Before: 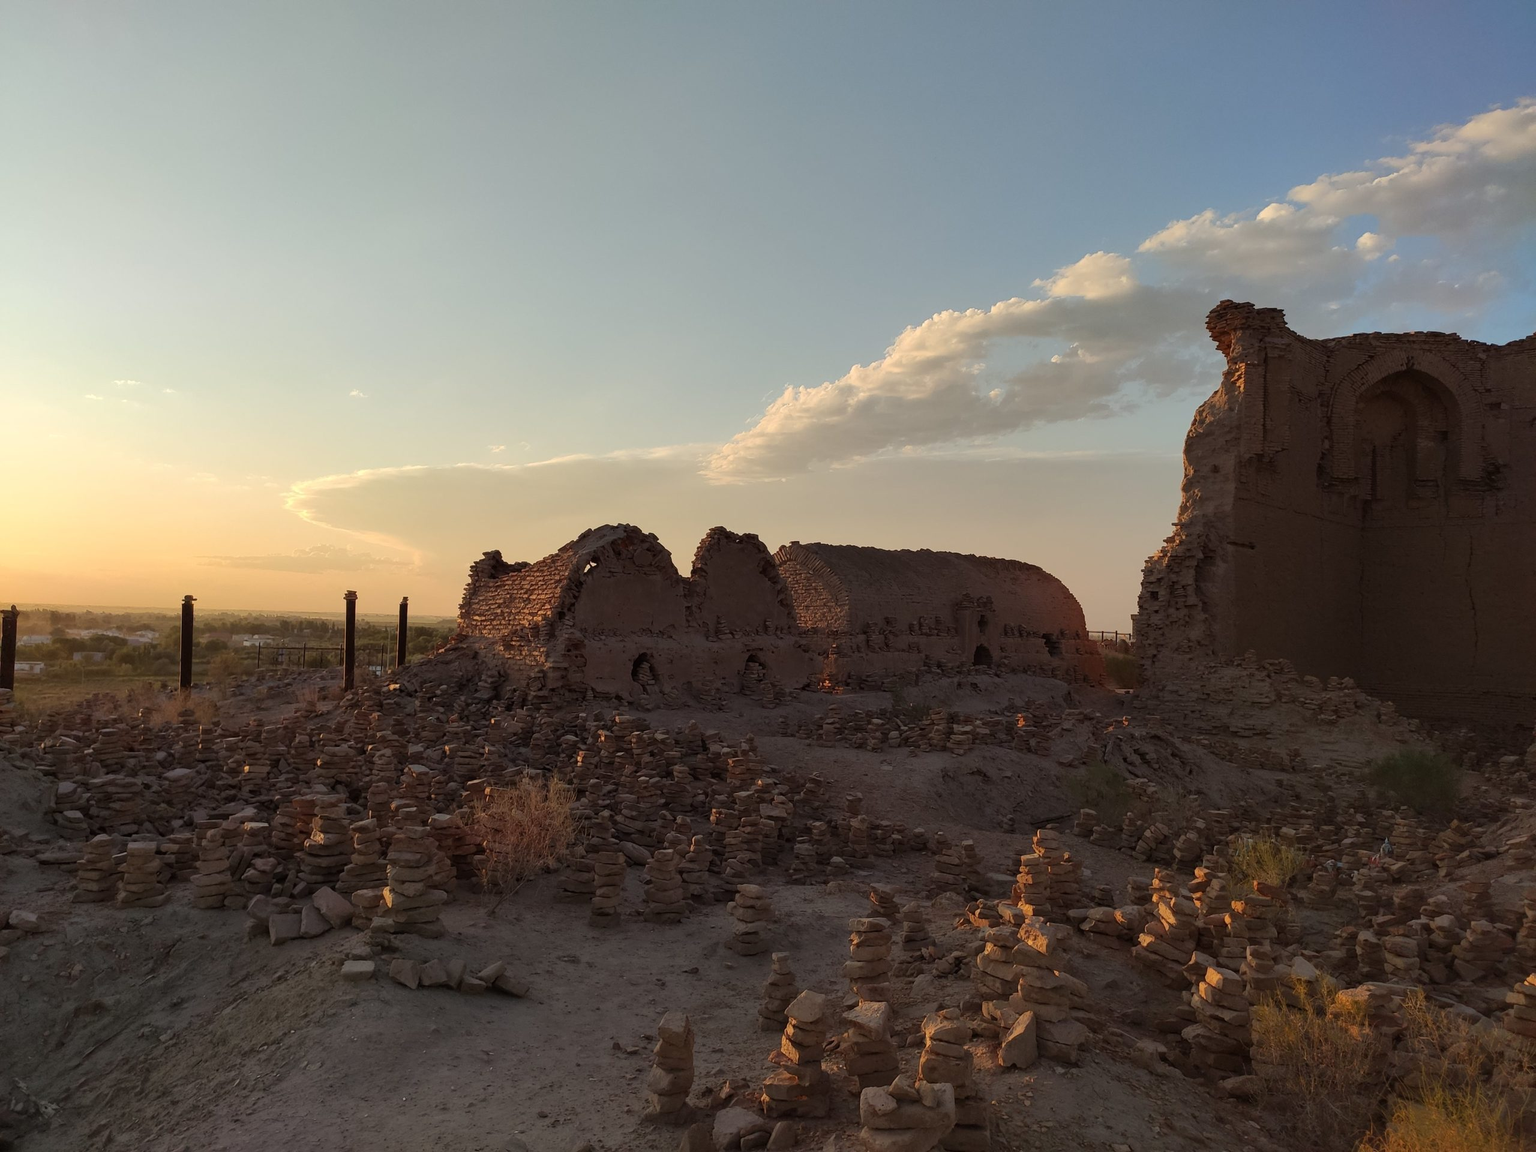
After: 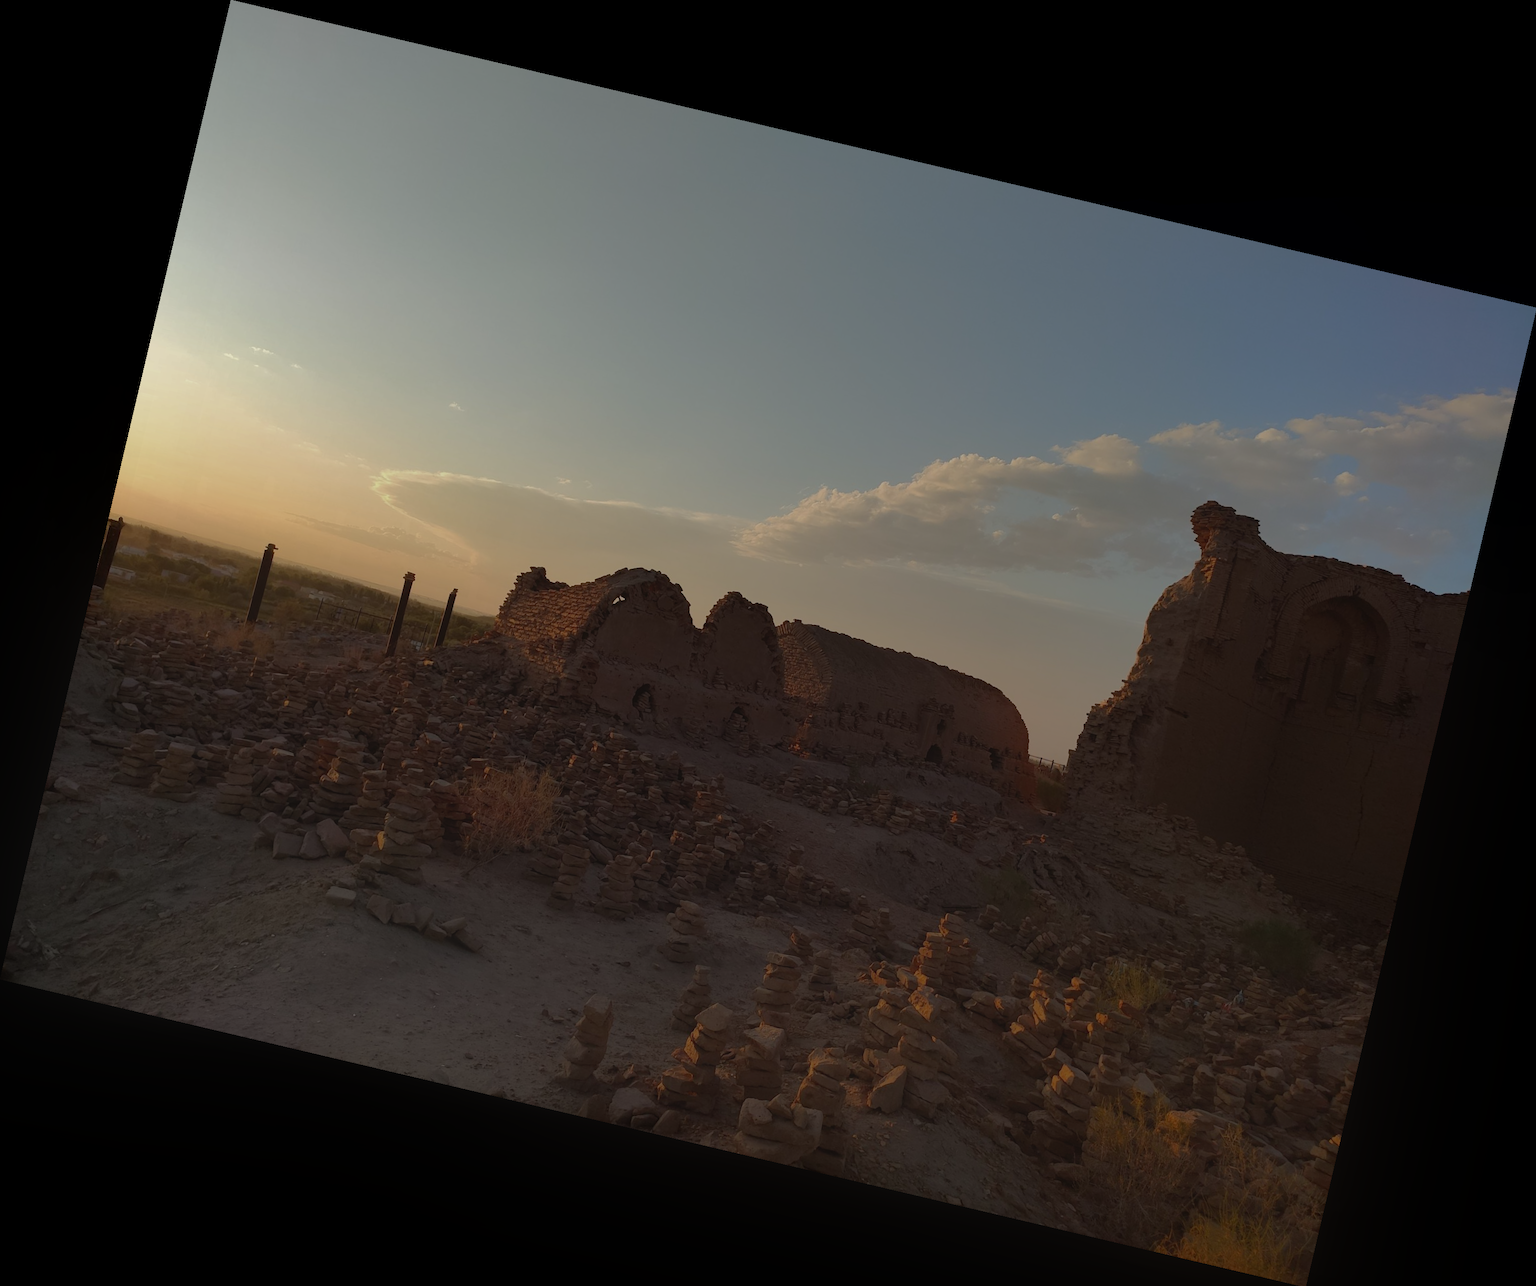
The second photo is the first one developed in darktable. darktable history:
contrast equalizer: octaves 7, y [[0.6 ×6], [0.55 ×6], [0 ×6], [0 ×6], [0 ×6]], mix -1
base curve: curves: ch0 [(0, 0) (0.826, 0.587) (1, 1)]
rotate and perspective: rotation 13.27°, automatic cropping off
